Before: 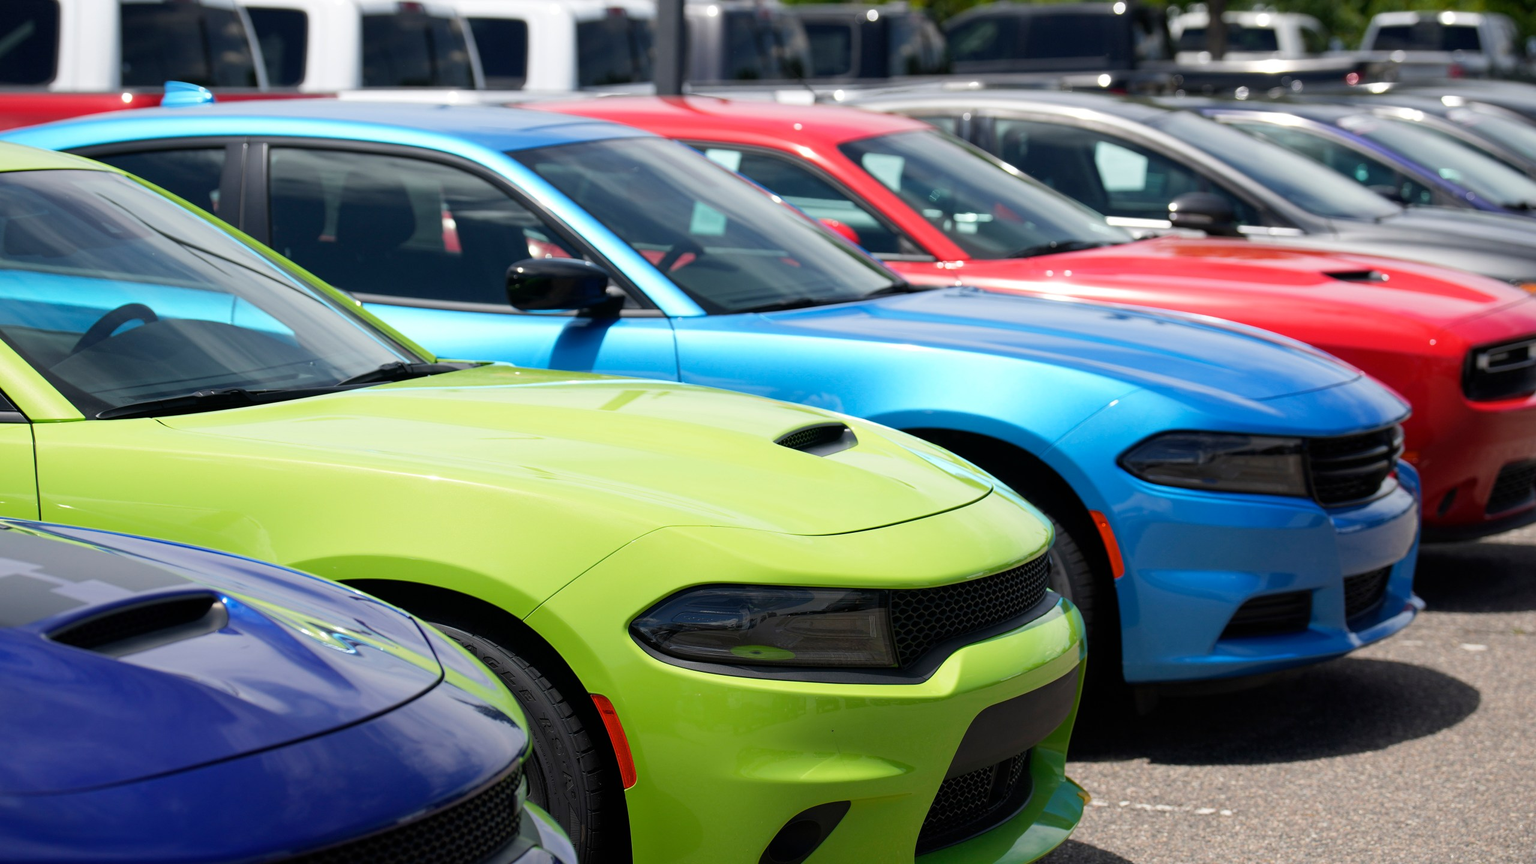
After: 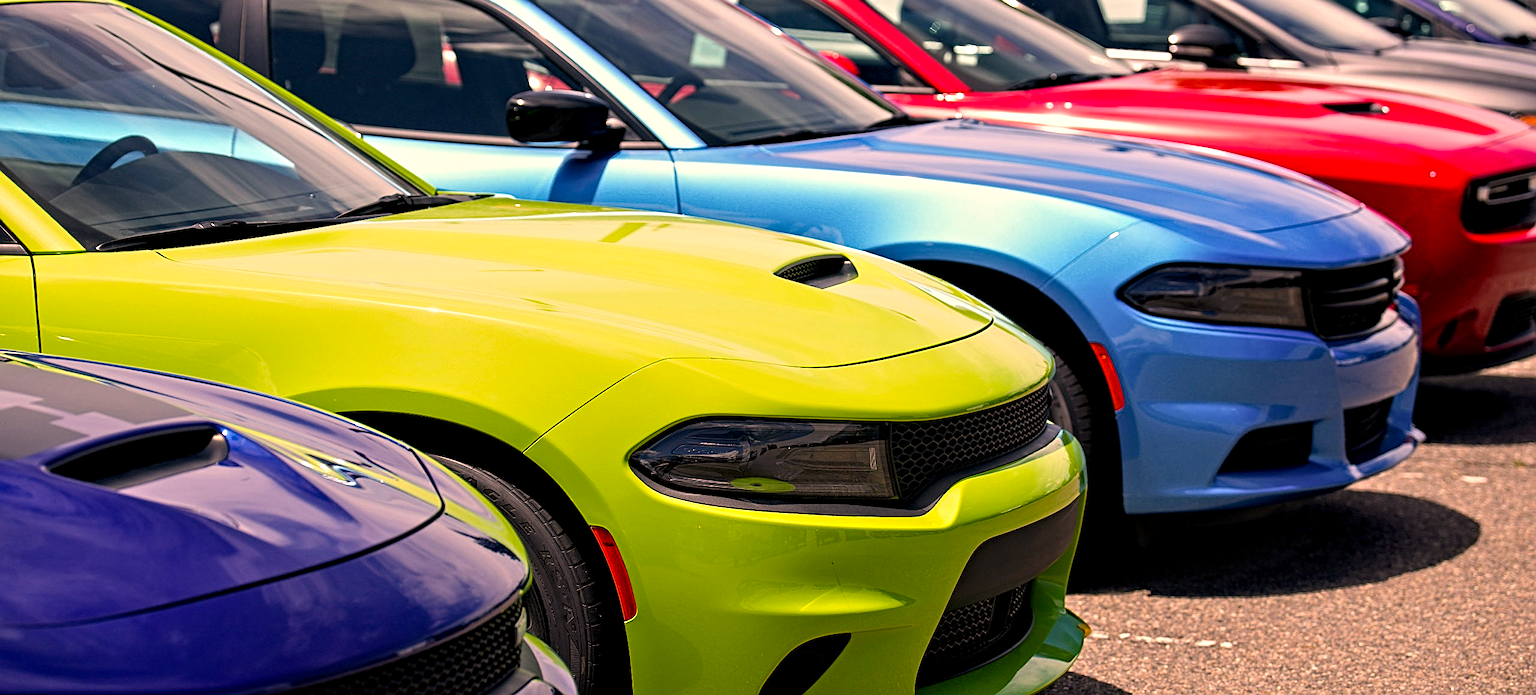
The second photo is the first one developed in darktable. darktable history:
sharpen: amount 0.49
color correction: highlights a* 20.59, highlights b* 19.45
crop and rotate: top 19.496%
contrast equalizer: y [[0.5, 0.542, 0.583, 0.625, 0.667, 0.708], [0.5 ×6], [0.5 ×6], [0 ×6], [0 ×6]]
color balance rgb: perceptual saturation grading › global saturation 30.015%
